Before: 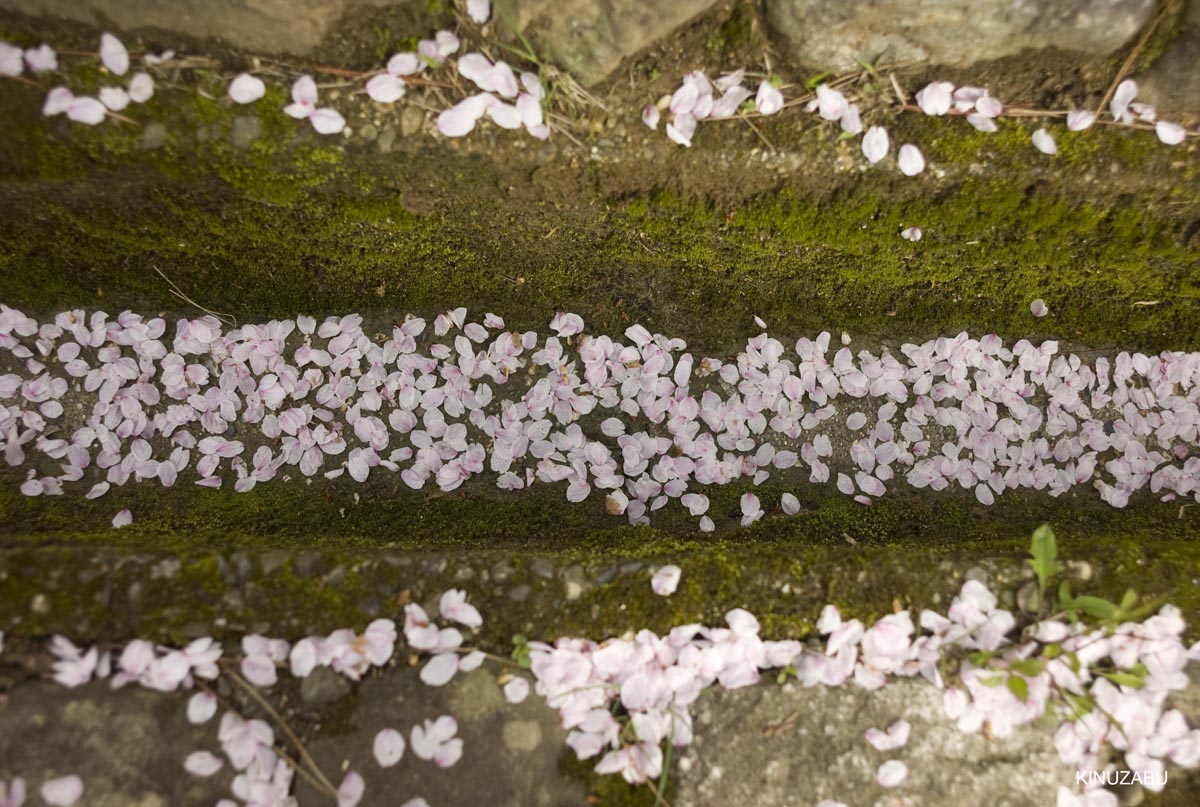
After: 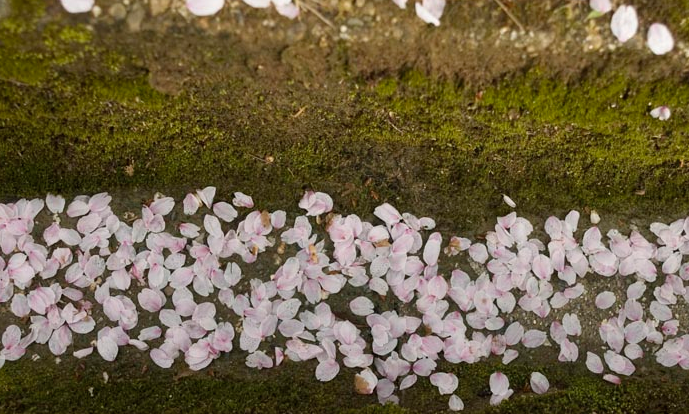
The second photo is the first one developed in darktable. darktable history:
contrast brightness saturation: saturation -0.069
crop: left 20.965%, top 15.004%, right 21.603%, bottom 33.657%
